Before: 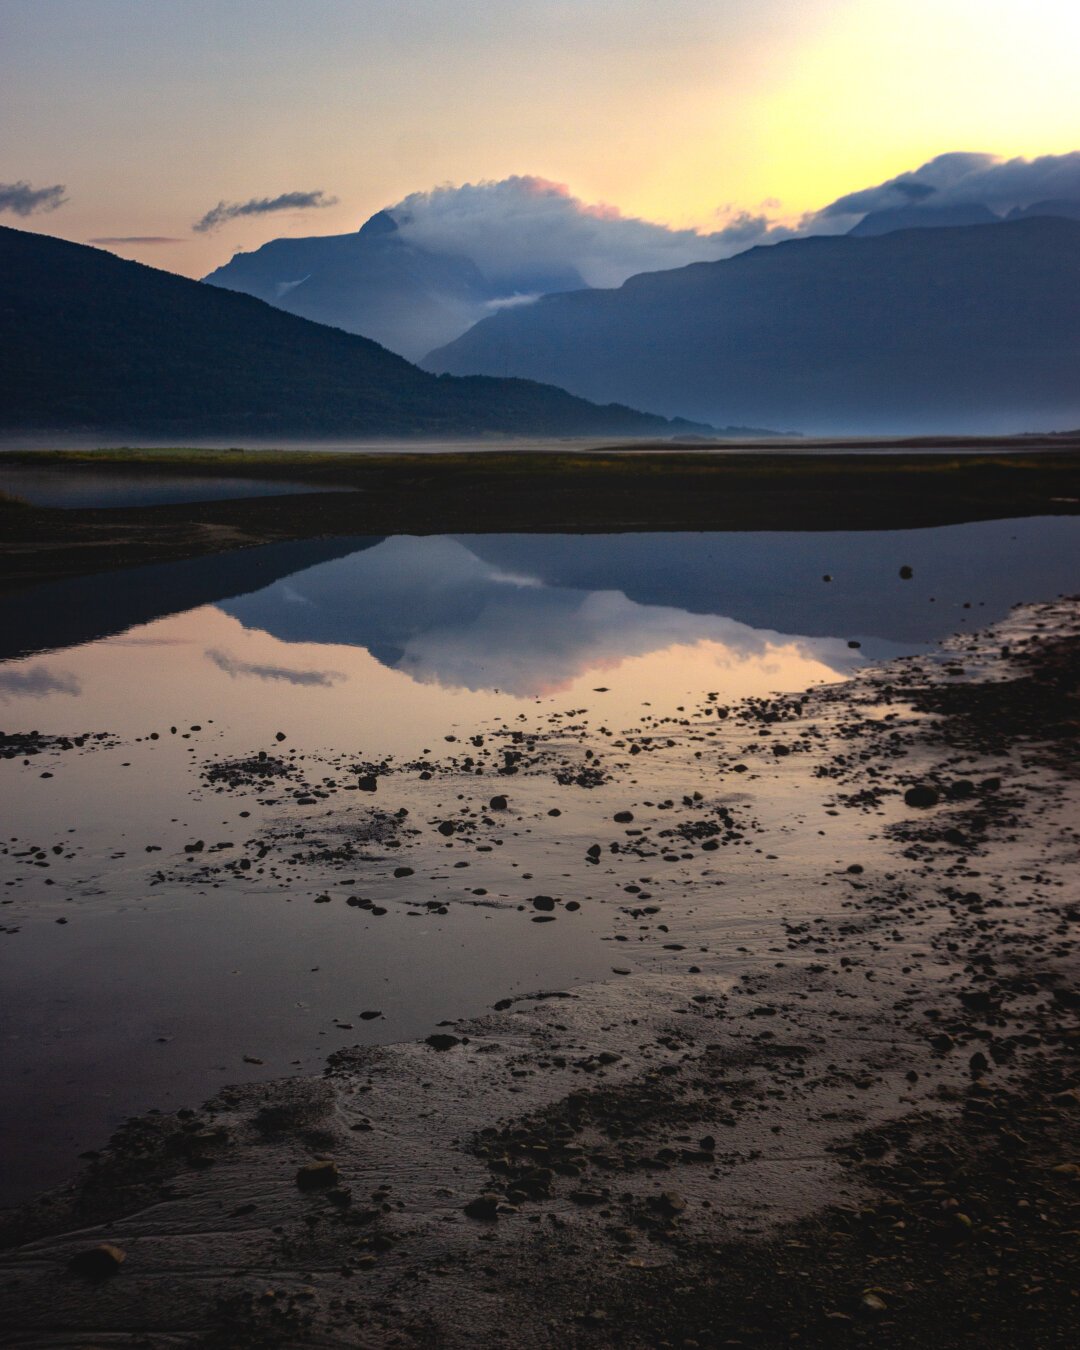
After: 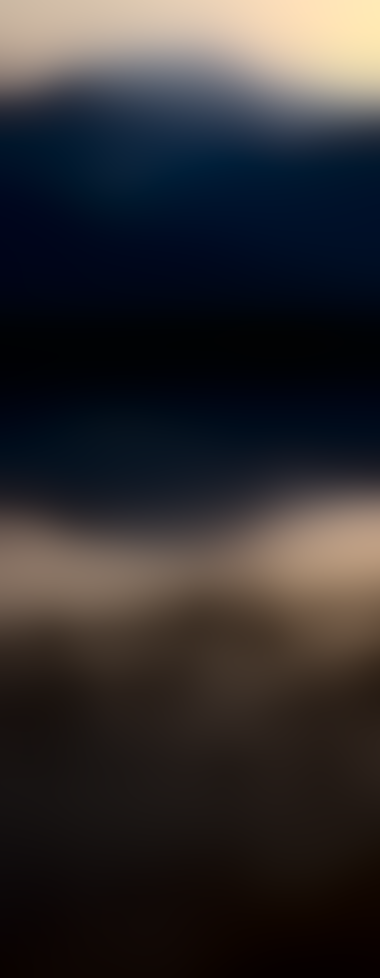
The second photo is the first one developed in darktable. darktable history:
lowpass: radius 31.92, contrast 1.72, brightness -0.98, saturation 0.94
crop and rotate: left 29.476%, top 10.214%, right 35.32%, bottom 17.333%
